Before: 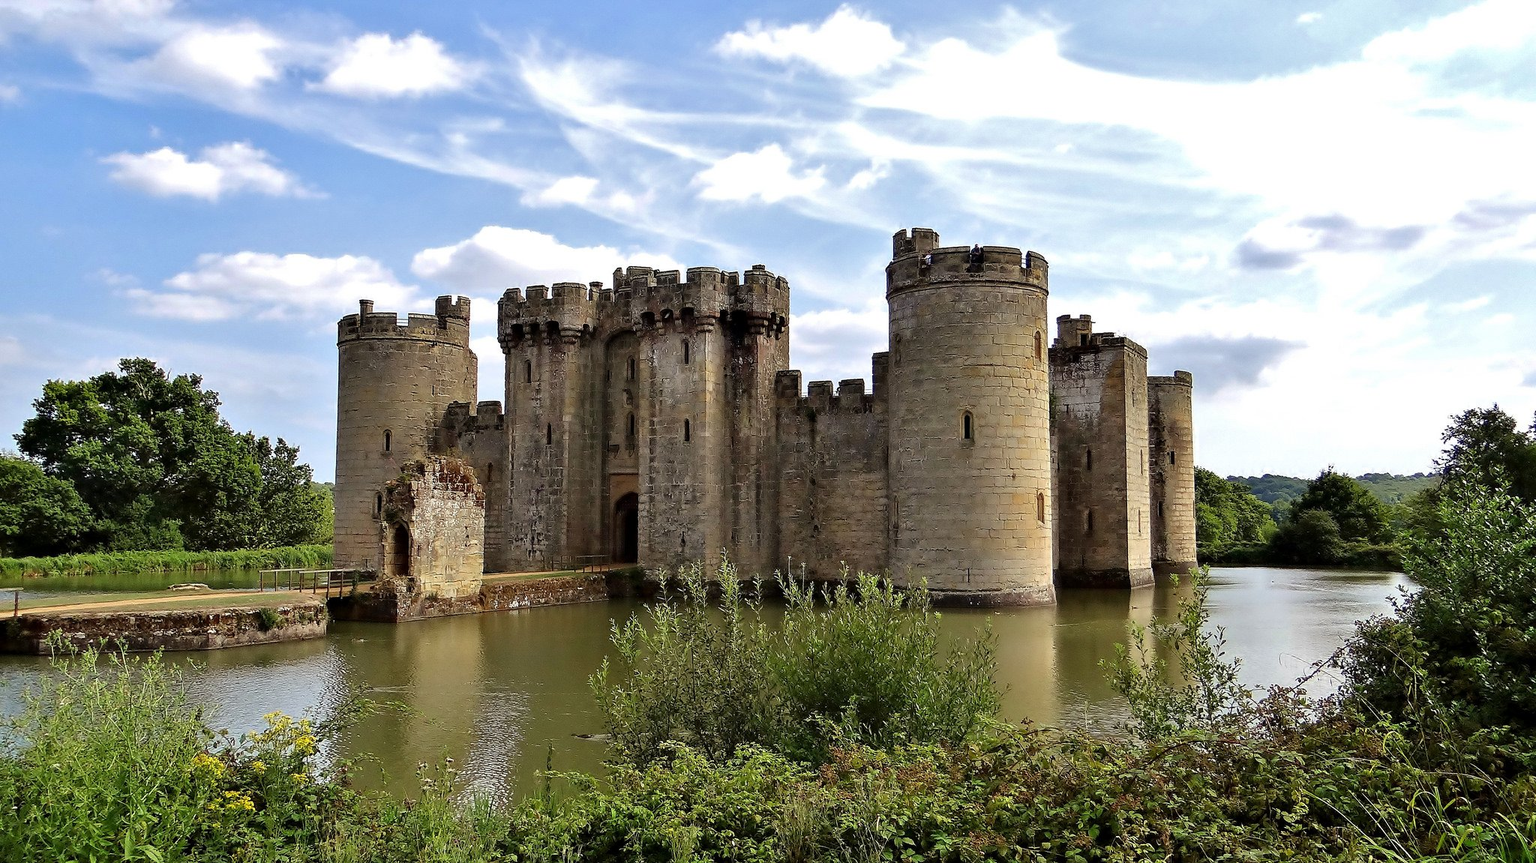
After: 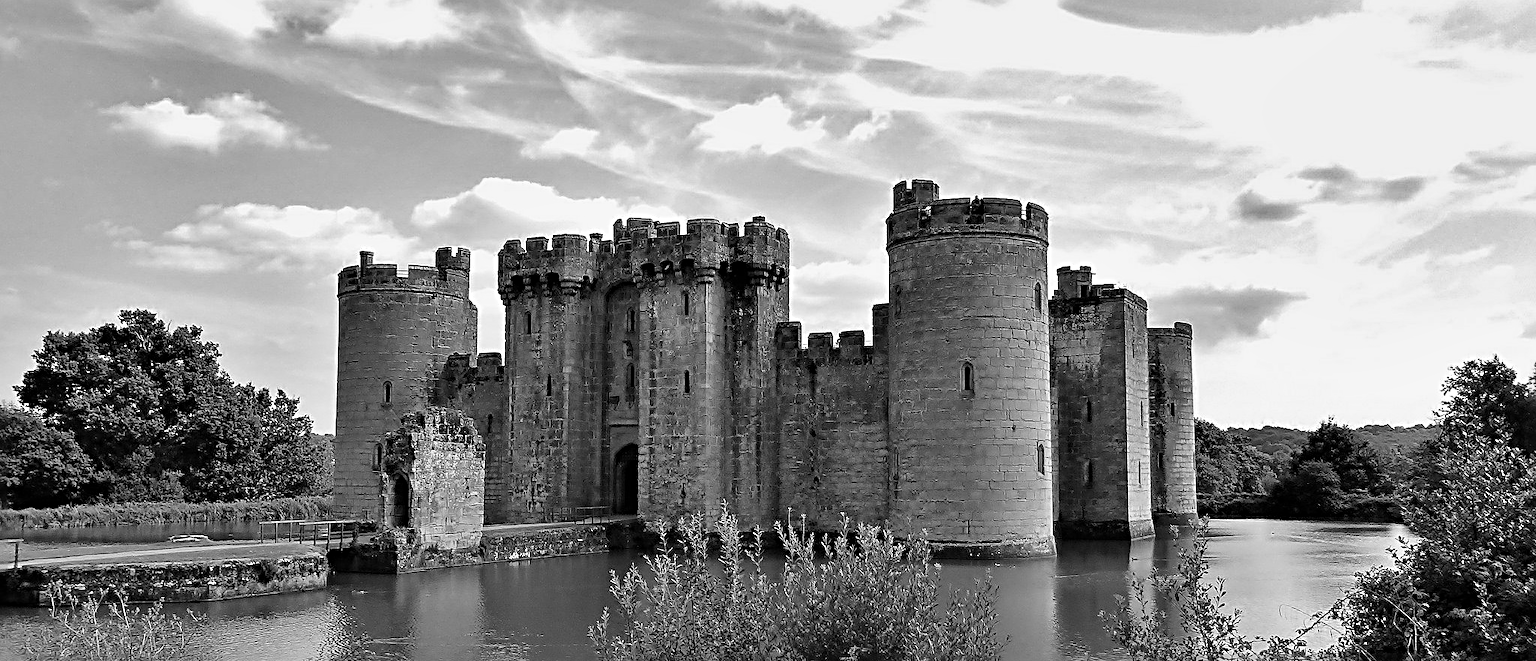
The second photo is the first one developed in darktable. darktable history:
sharpen: radius 4
crop: top 5.667%, bottom 17.637%
shadows and highlights: soften with gaussian
color calibration: output gray [0.22, 0.42, 0.37, 0], gray › normalize channels true, illuminant same as pipeline (D50), adaptation XYZ, x 0.346, y 0.359, gamut compression 0
